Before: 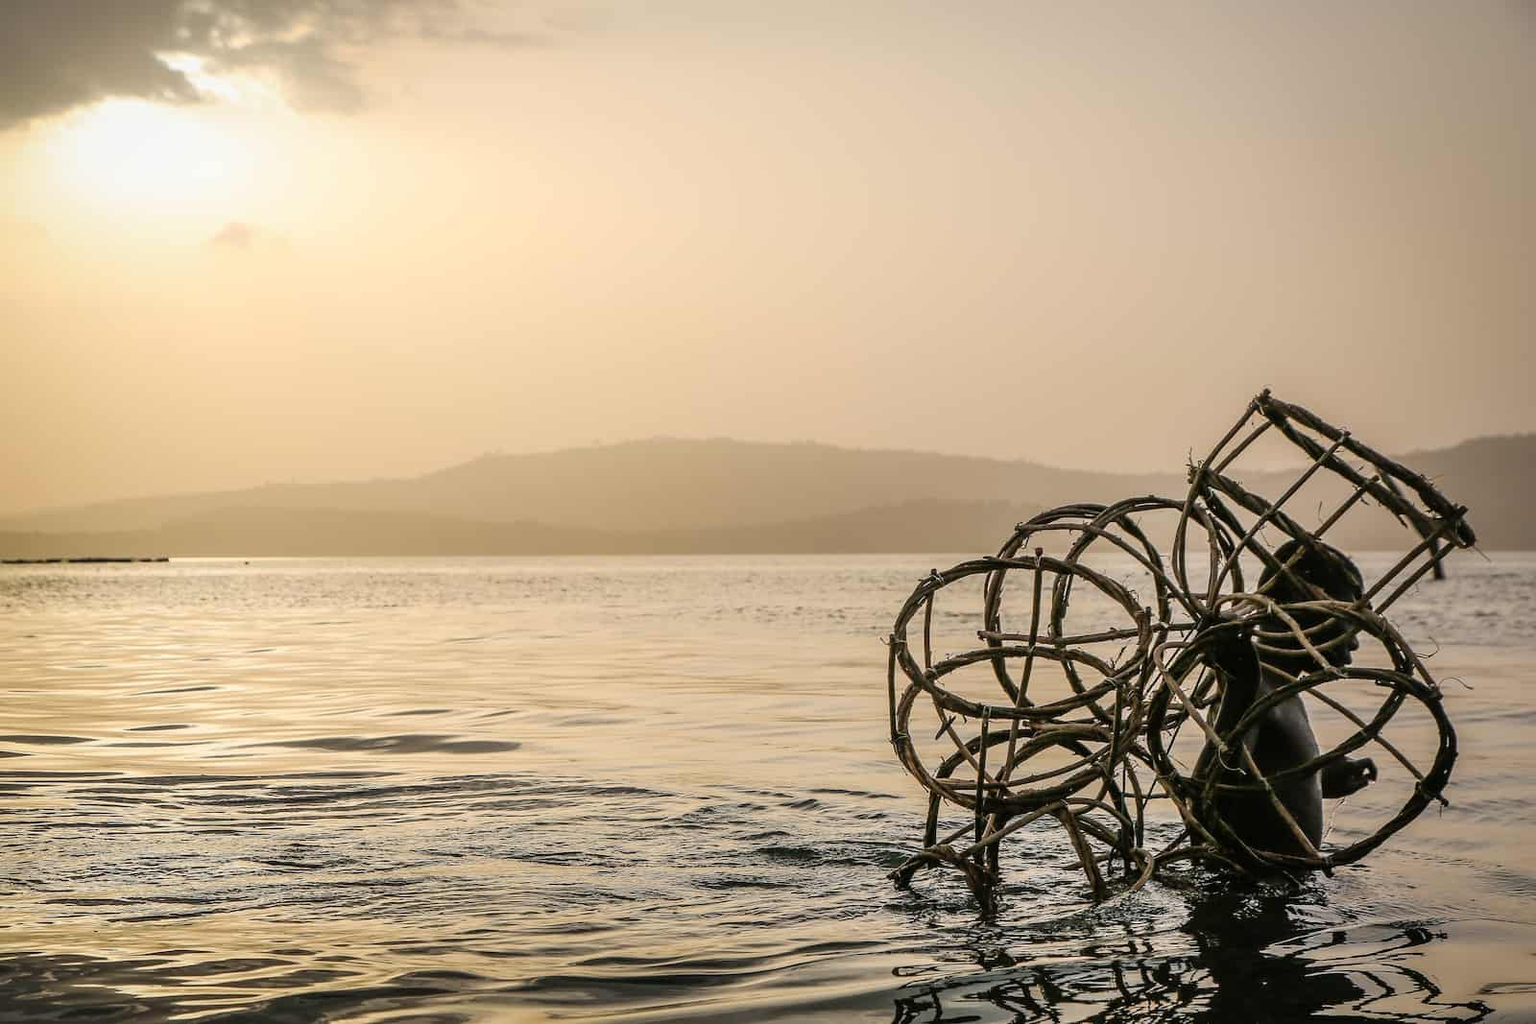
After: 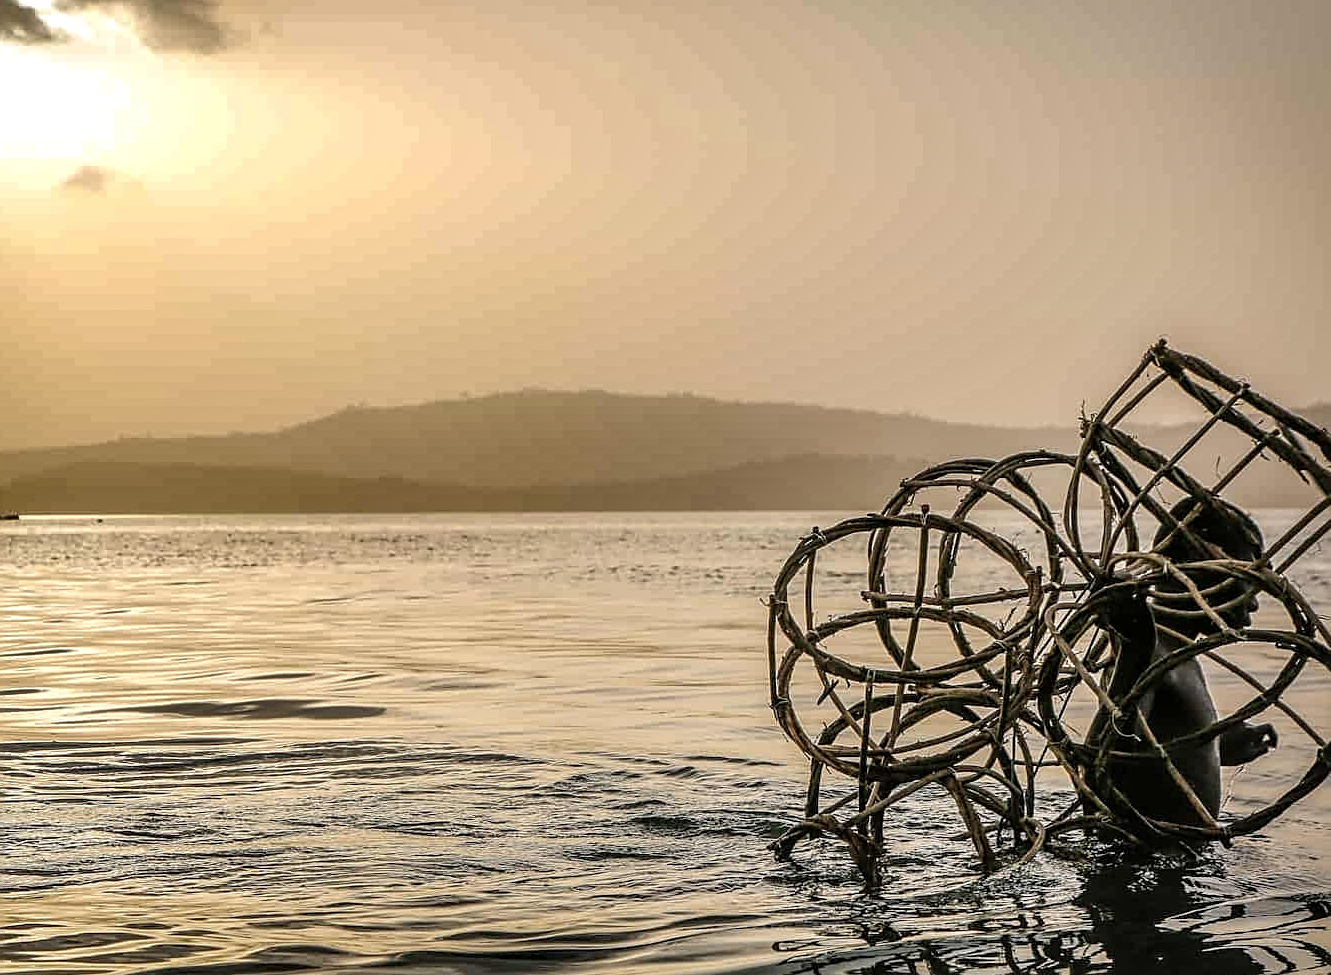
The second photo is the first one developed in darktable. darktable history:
local contrast: detail 130%
crop: left 9.813%, top 6.25%, right 6.999%, bottom 2.309%
sharpen: on, module defaults
shadows and highlights: radius 172.03, shadows 26.14, white point adjustment 3.25, highlights -68.75, soften with gaussian
